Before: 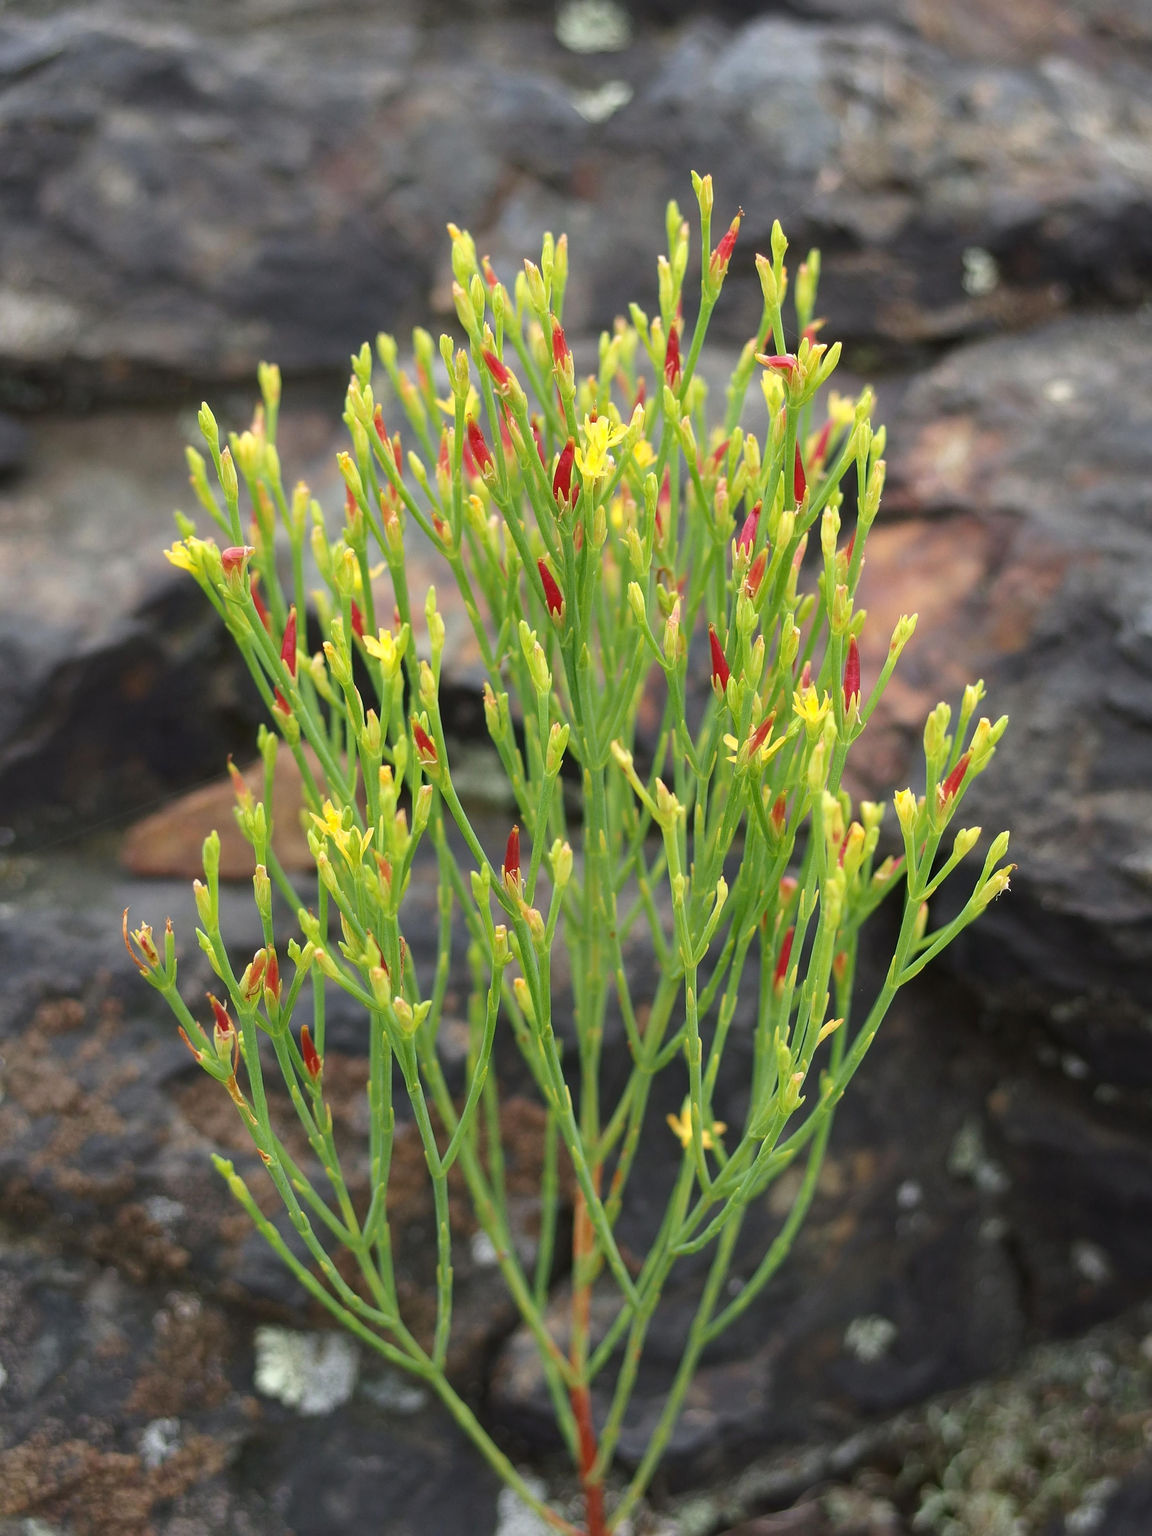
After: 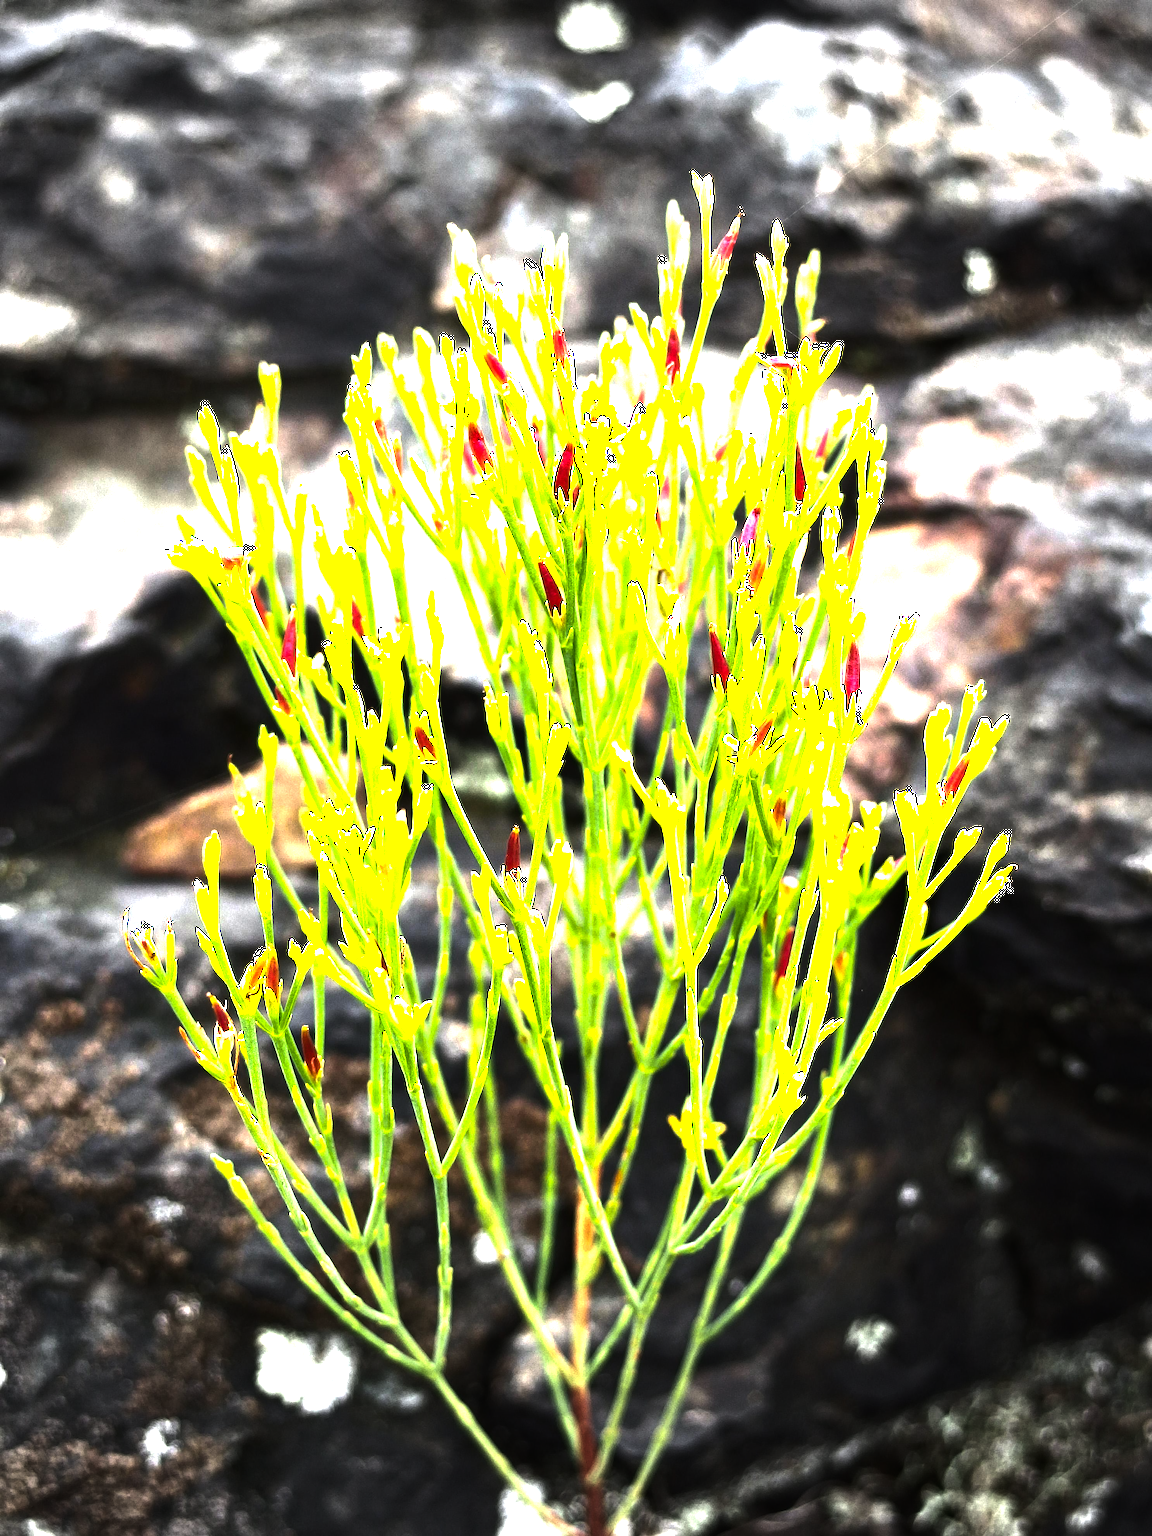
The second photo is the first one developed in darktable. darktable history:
color balance rgb: perceptual saturation grading › global saturation 14.585%, perceptual brilliance grading › highlights 74.541%, perceptual brilliance grading › shadows -30.424%, global vibrance 9.581%
tone equalizer: -8 EV -1.07 EV, -7 EV -1.04 EV, -6 EV -0.864 EV, -5 EV -0.595 EV, -3 EV 0.575 EV, -2 EV 0.889 EV, -1 EV 1.01 EV, +0 EV 1.06 EV, edges refinement/feathering 500, mask exposure compensation -1.57 EV, preserve details no
vignetting: fall-off radius 98.91%, width/height ratio 1.341
